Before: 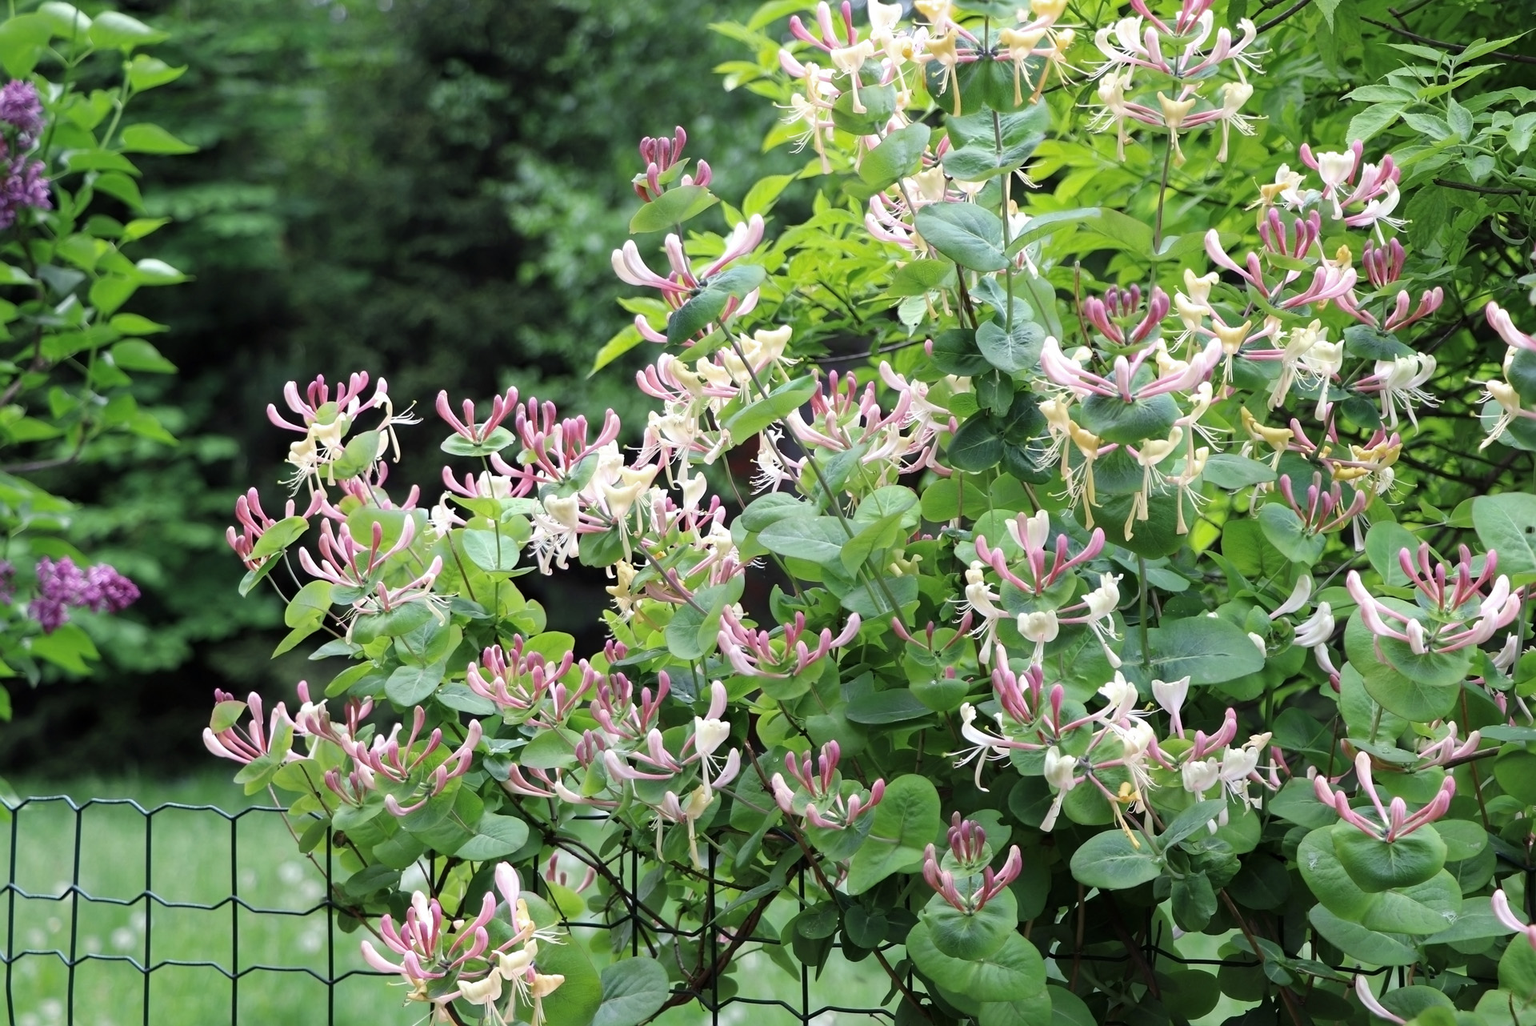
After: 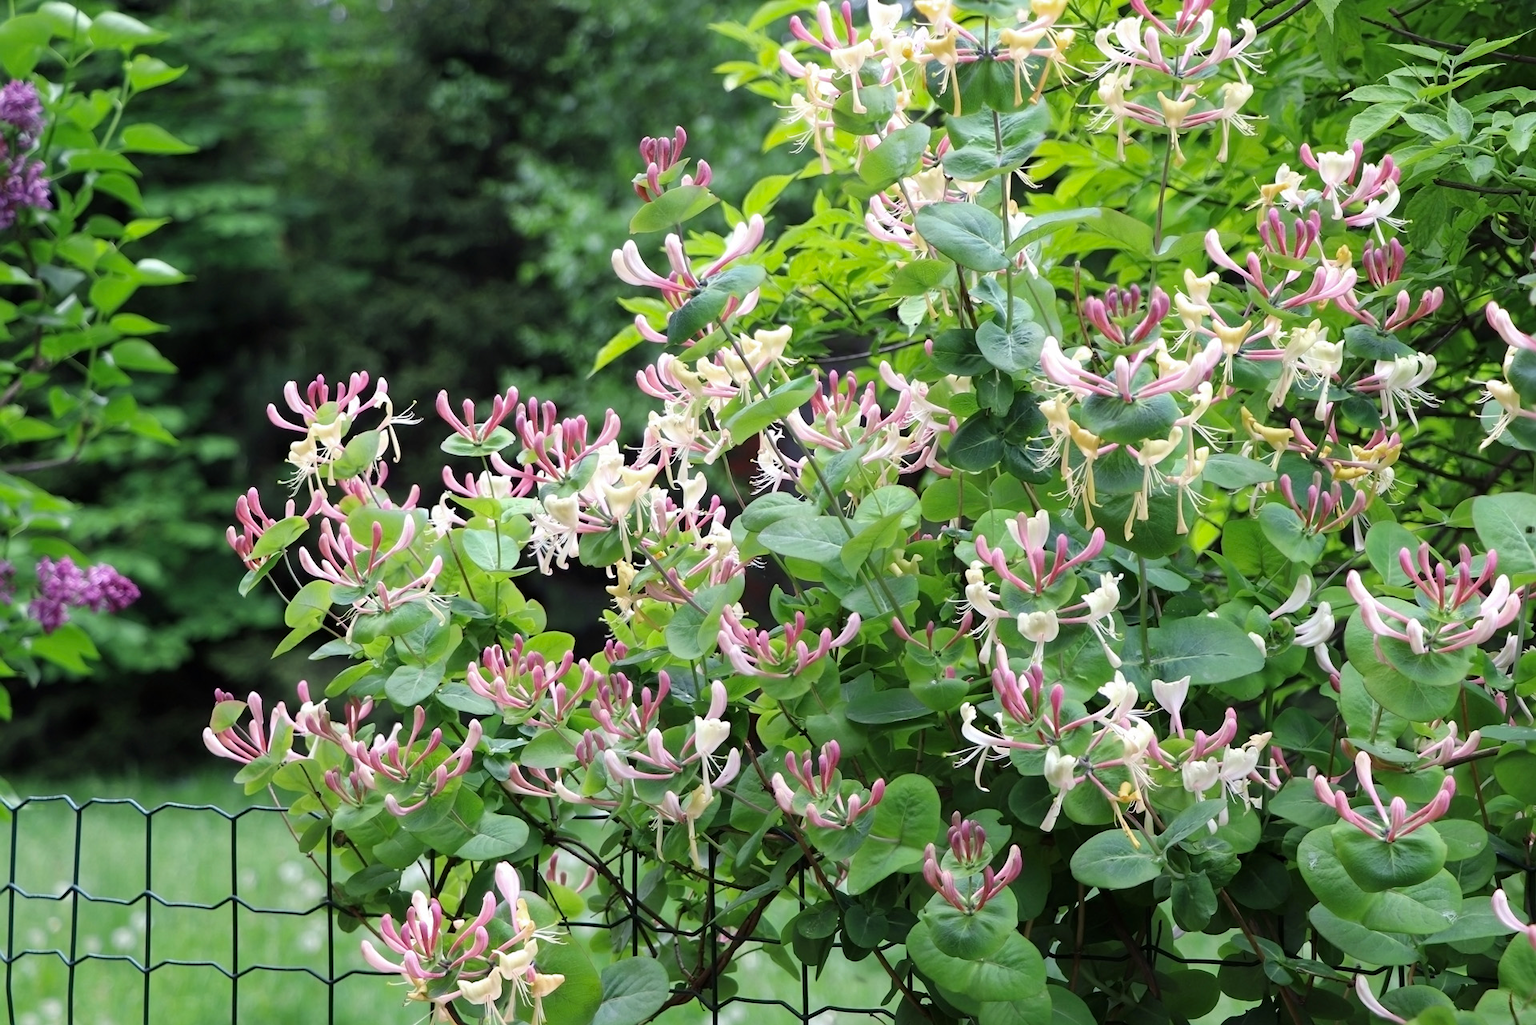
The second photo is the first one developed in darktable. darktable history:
color correction: highlights b* 0.056, saturation 1.11
